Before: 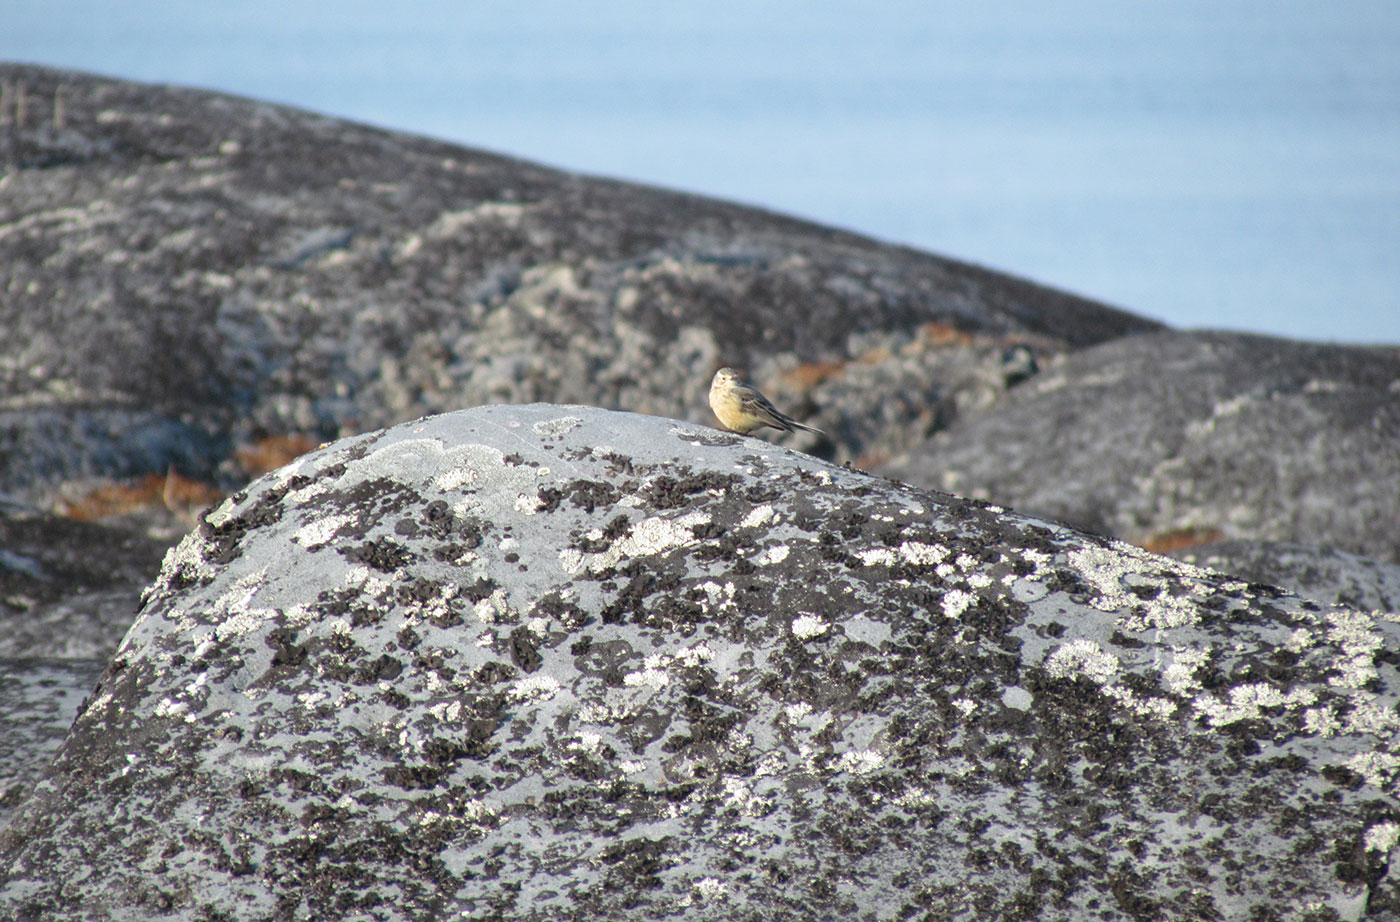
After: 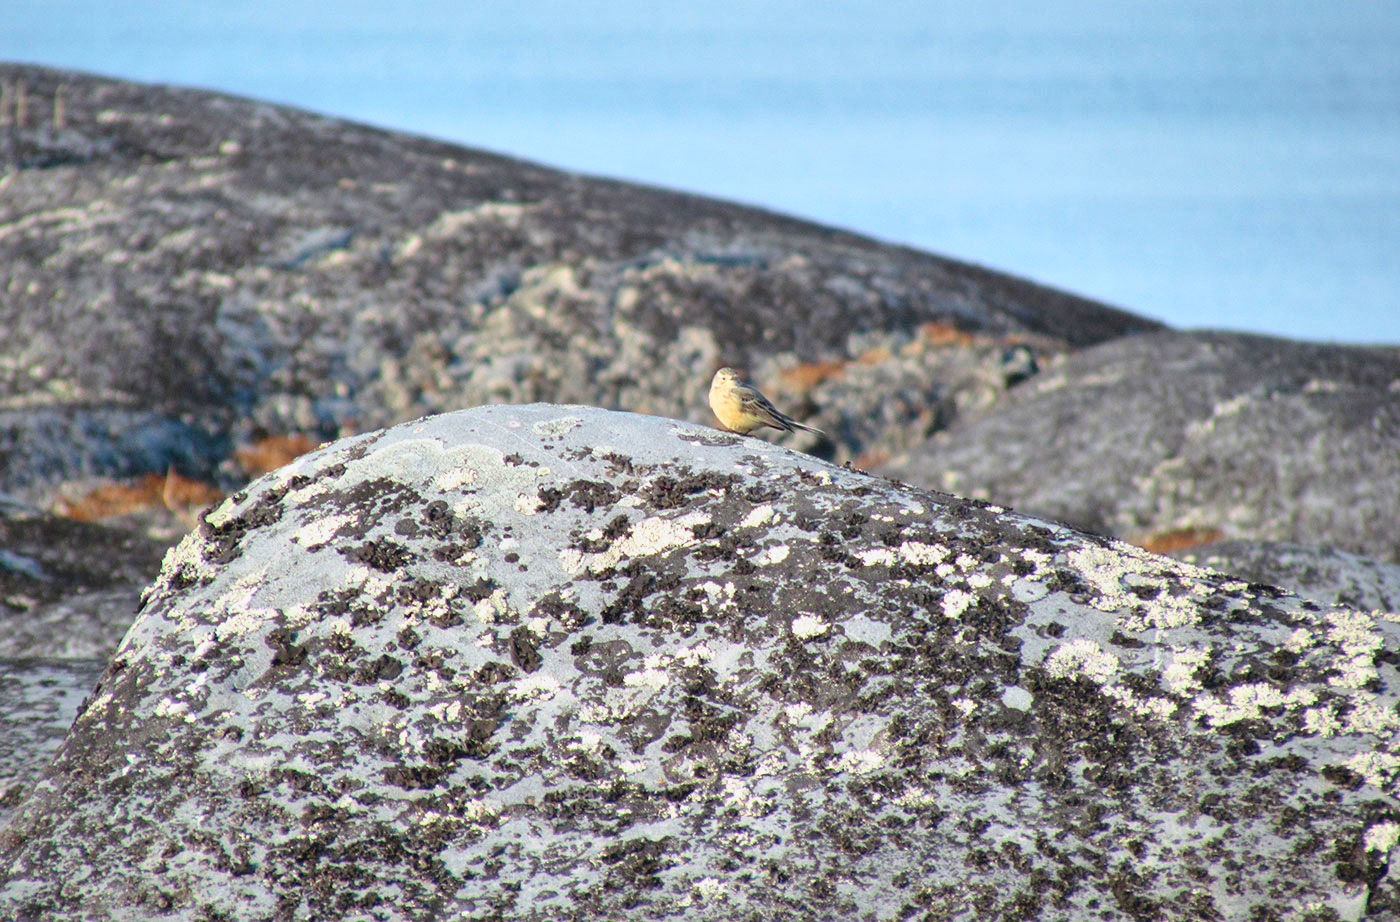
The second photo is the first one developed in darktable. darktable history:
shadows and highlights: highlights color adjustment 0%, low approximation 0.01, soften with gaussian
tone curve: curves: ch0 [(0, 0) (0.091, 0.077) (0.389, 0.458) (0.745, 0.82) (0.844, 0.908) (0.909, 0.942) (1, 0.973)]; ch1 [(0, 0) (0.437, 0.404) (0.5, 0.5) (0.529, 0.55) (0.58, 0.6) (0.616, 0.649) (1, 1)]; ch2 [(0, 0) (0.442, 0.415) (0.5, 0.5) (0.535, 0.557) (0.585, 0.62) (1, 1)], color space Lab, independent channels, preserve colors none
